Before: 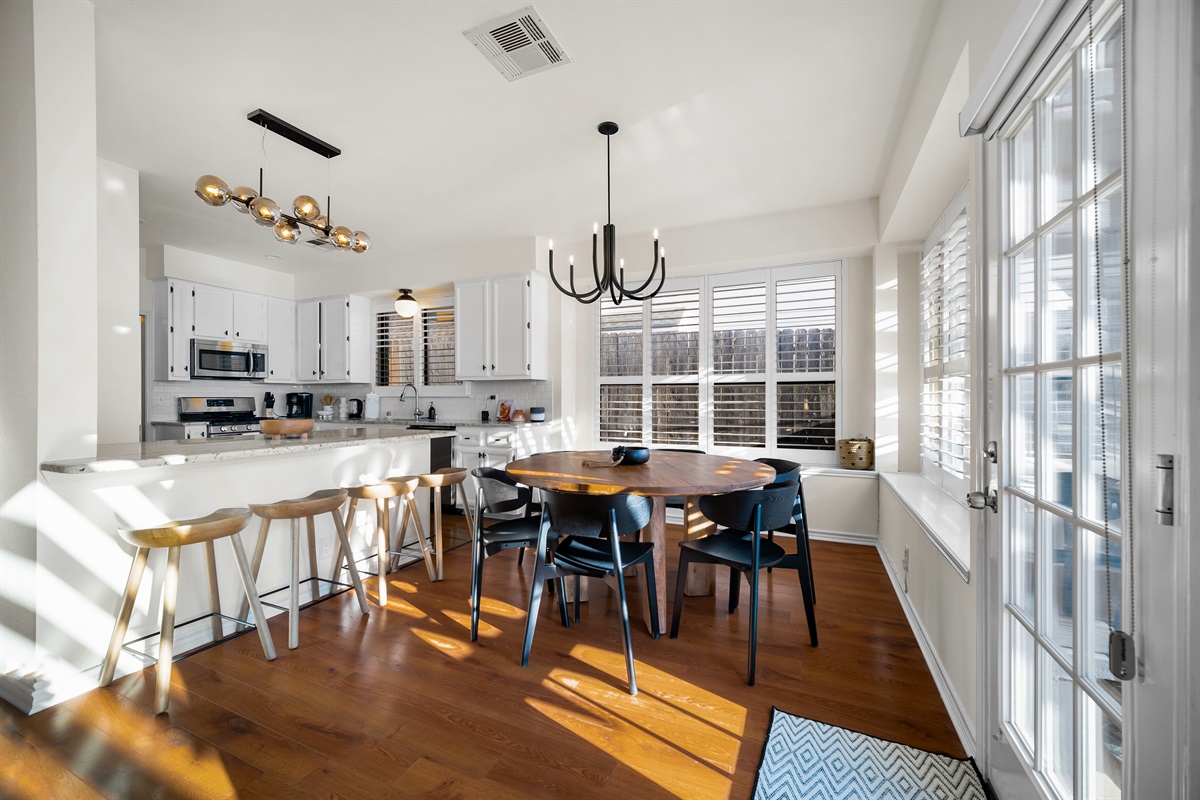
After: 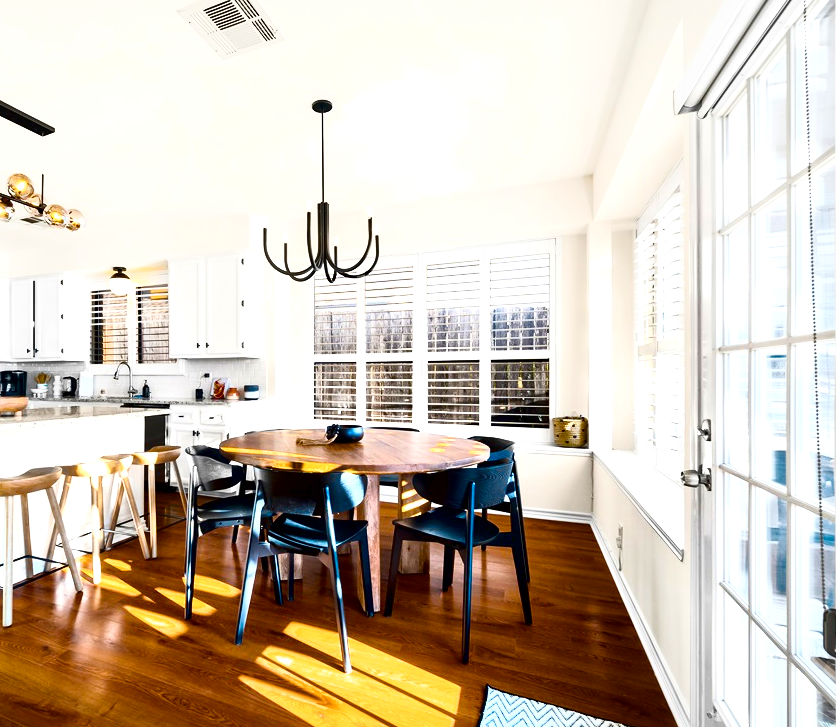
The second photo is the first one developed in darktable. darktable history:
crop and rotate: left 23.917%, top 2.773%, right 6.35%, bottom 6.312%
color balance rgb: linear chroma grading › global chroma 14.775%, perceptual saturation grading › global saturation 27.495%, perceptual saturation grading › highlights -28.819%, perceptual saturation grading › mid-tones 15.481%, perceptual saturation grading › shadows 33.281%, global vibrance 20%
exposure: black level correction 0, exposure 0.702 EV, compensate highlight preservation false
contrast brightness saturation: contrast 0.27
shadows and highlights: shadows 0.257, highlights 40.58
local contrast: mode bilateral grid, contrast 20, coarseness 50, detail 173%, midtone range 0.2
base curve: preserve colors none
